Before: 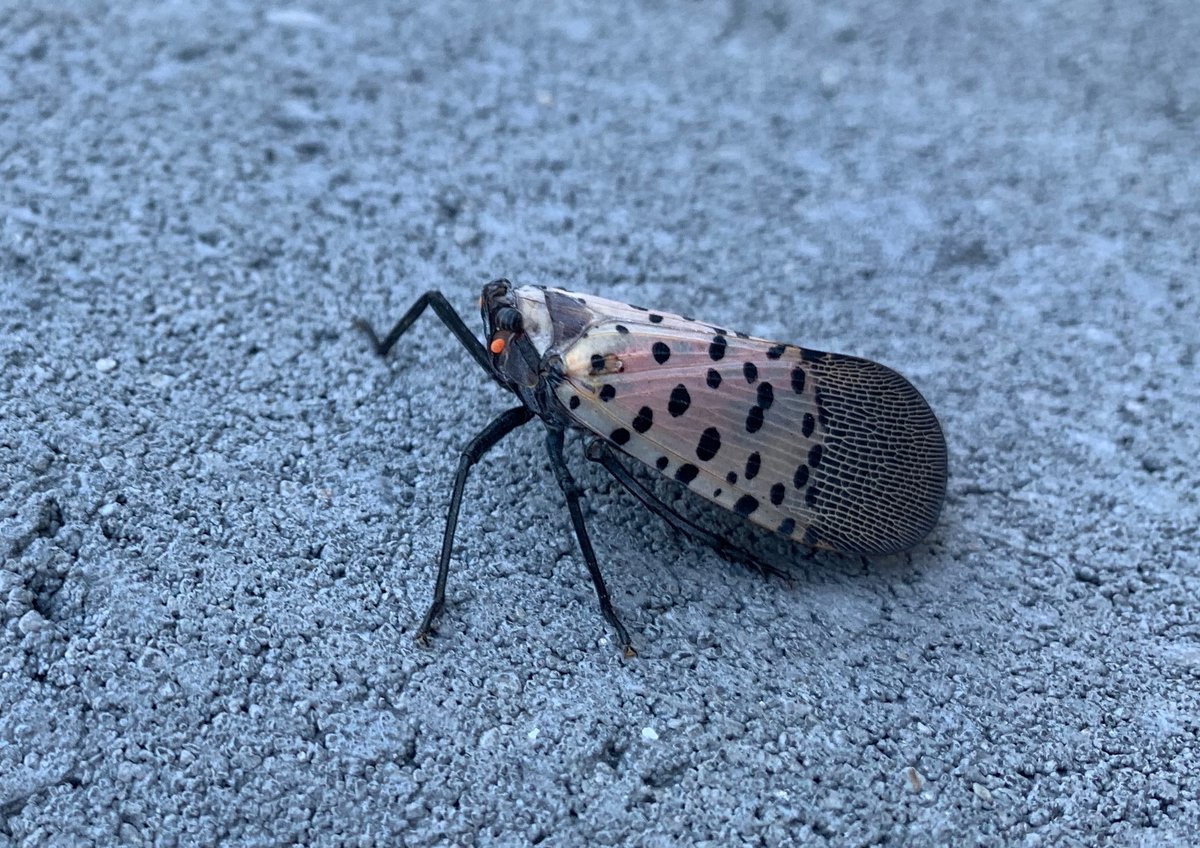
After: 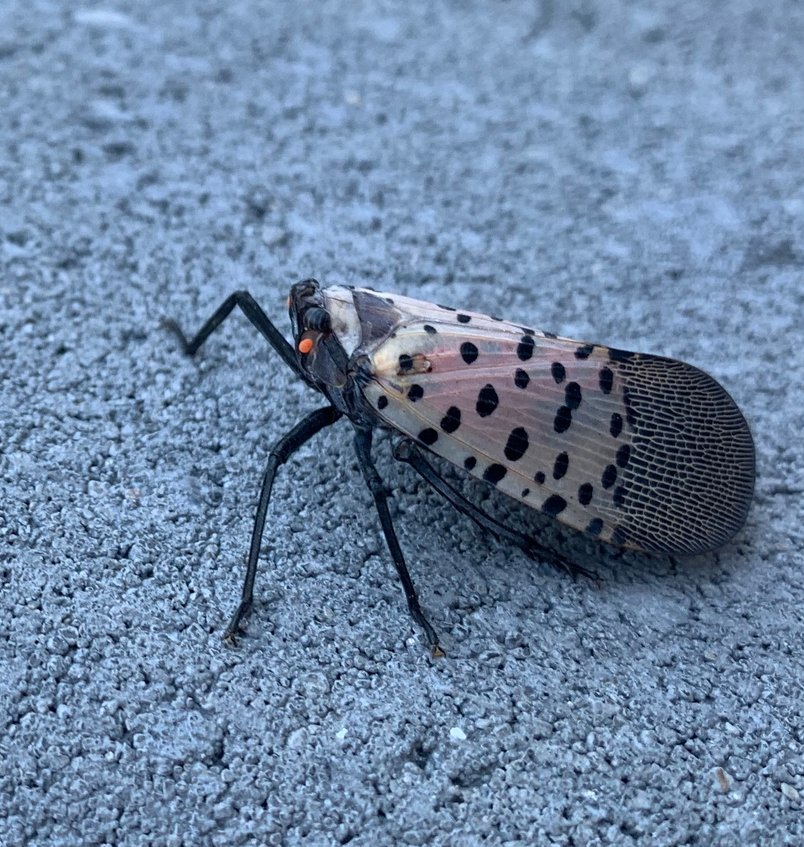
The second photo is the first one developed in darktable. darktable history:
crop and rotate: left 16.073%, right 16.863%
